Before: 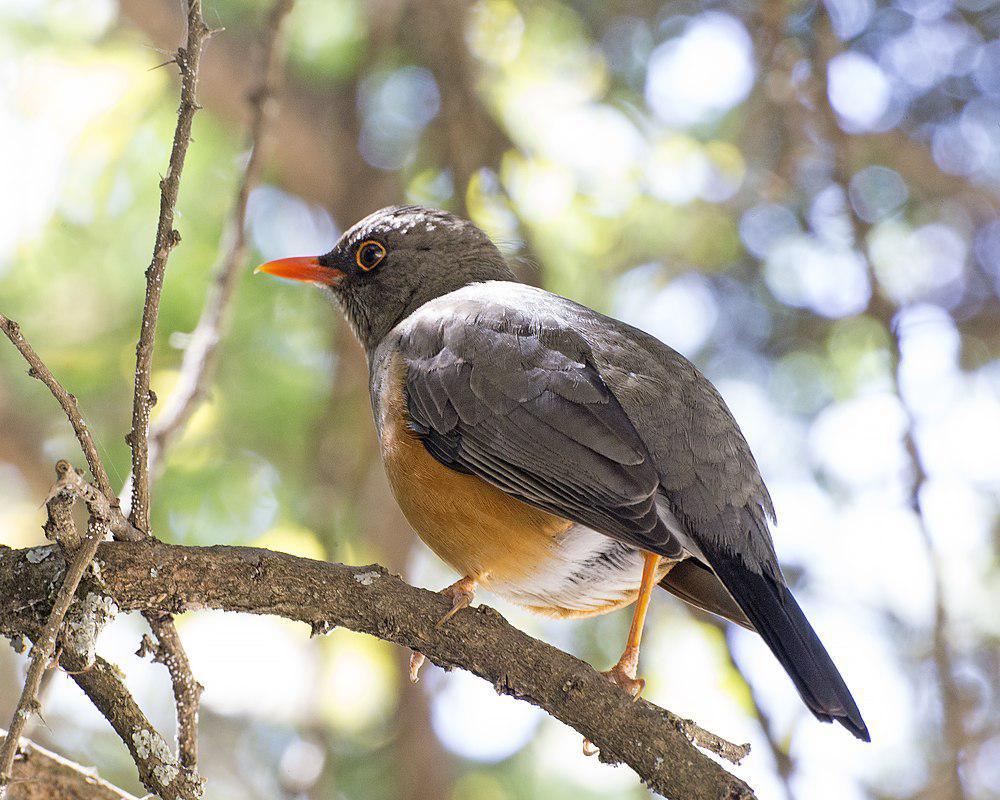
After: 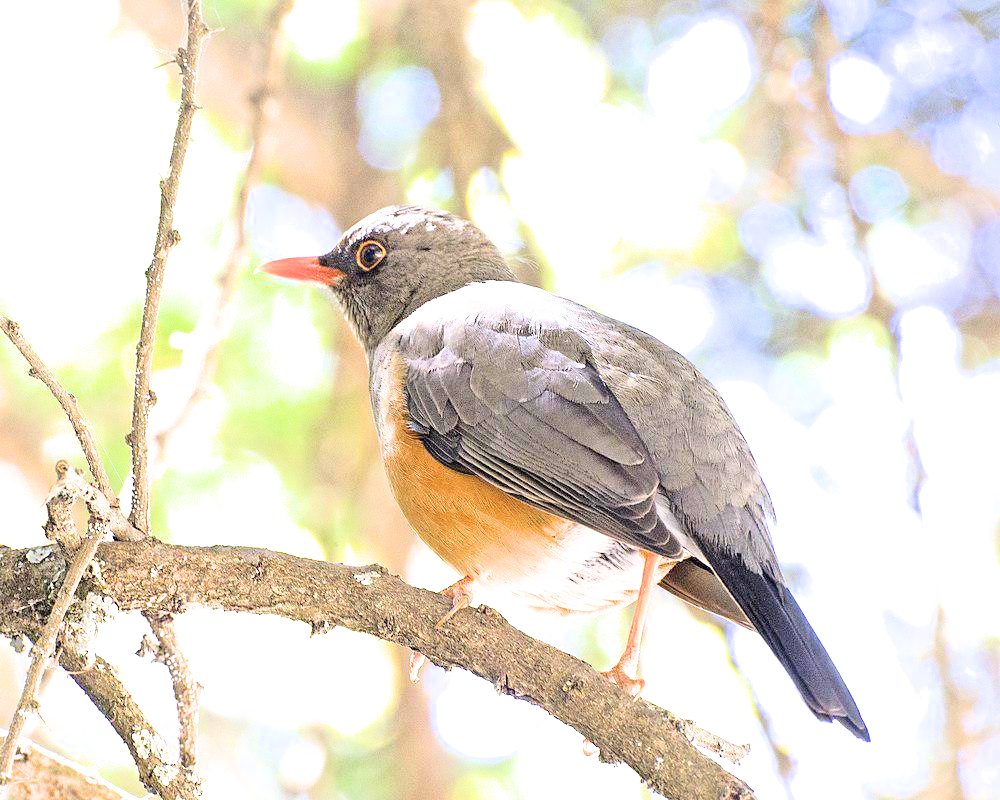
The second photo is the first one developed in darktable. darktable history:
exposure: black level correction 0, exposure 2.166 EV, compensate highlight preservation false
filmic rgb: black relative exposure -8 EV, white relative exposure 4.01 EV, hardness 4.11, color science v6 (2022)
